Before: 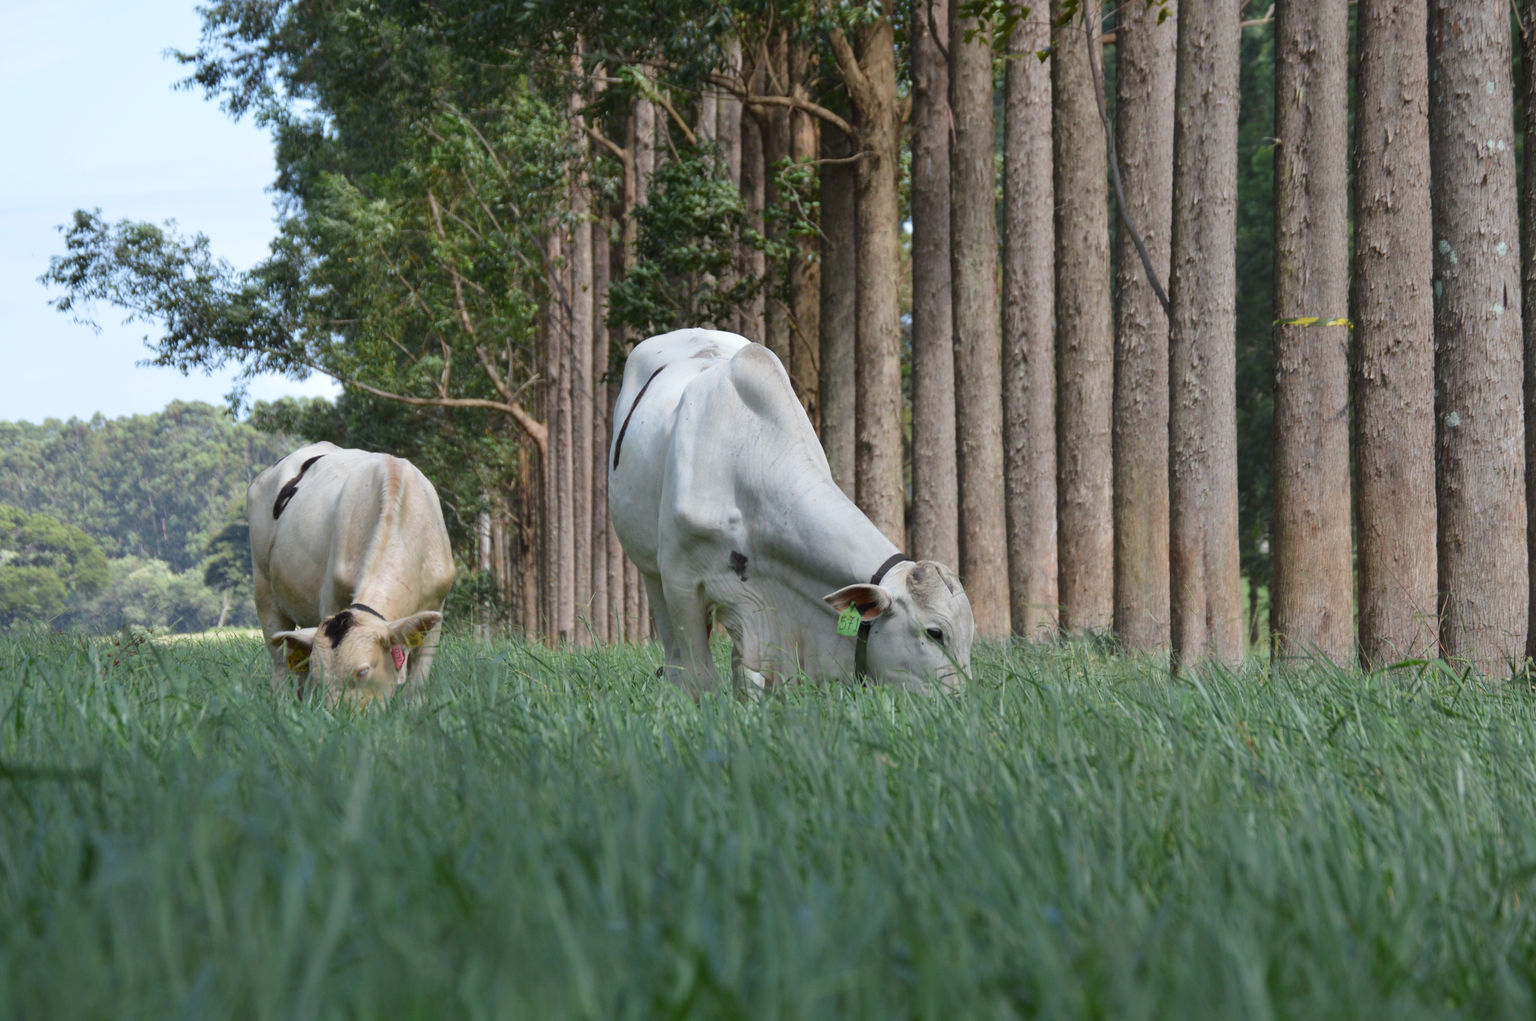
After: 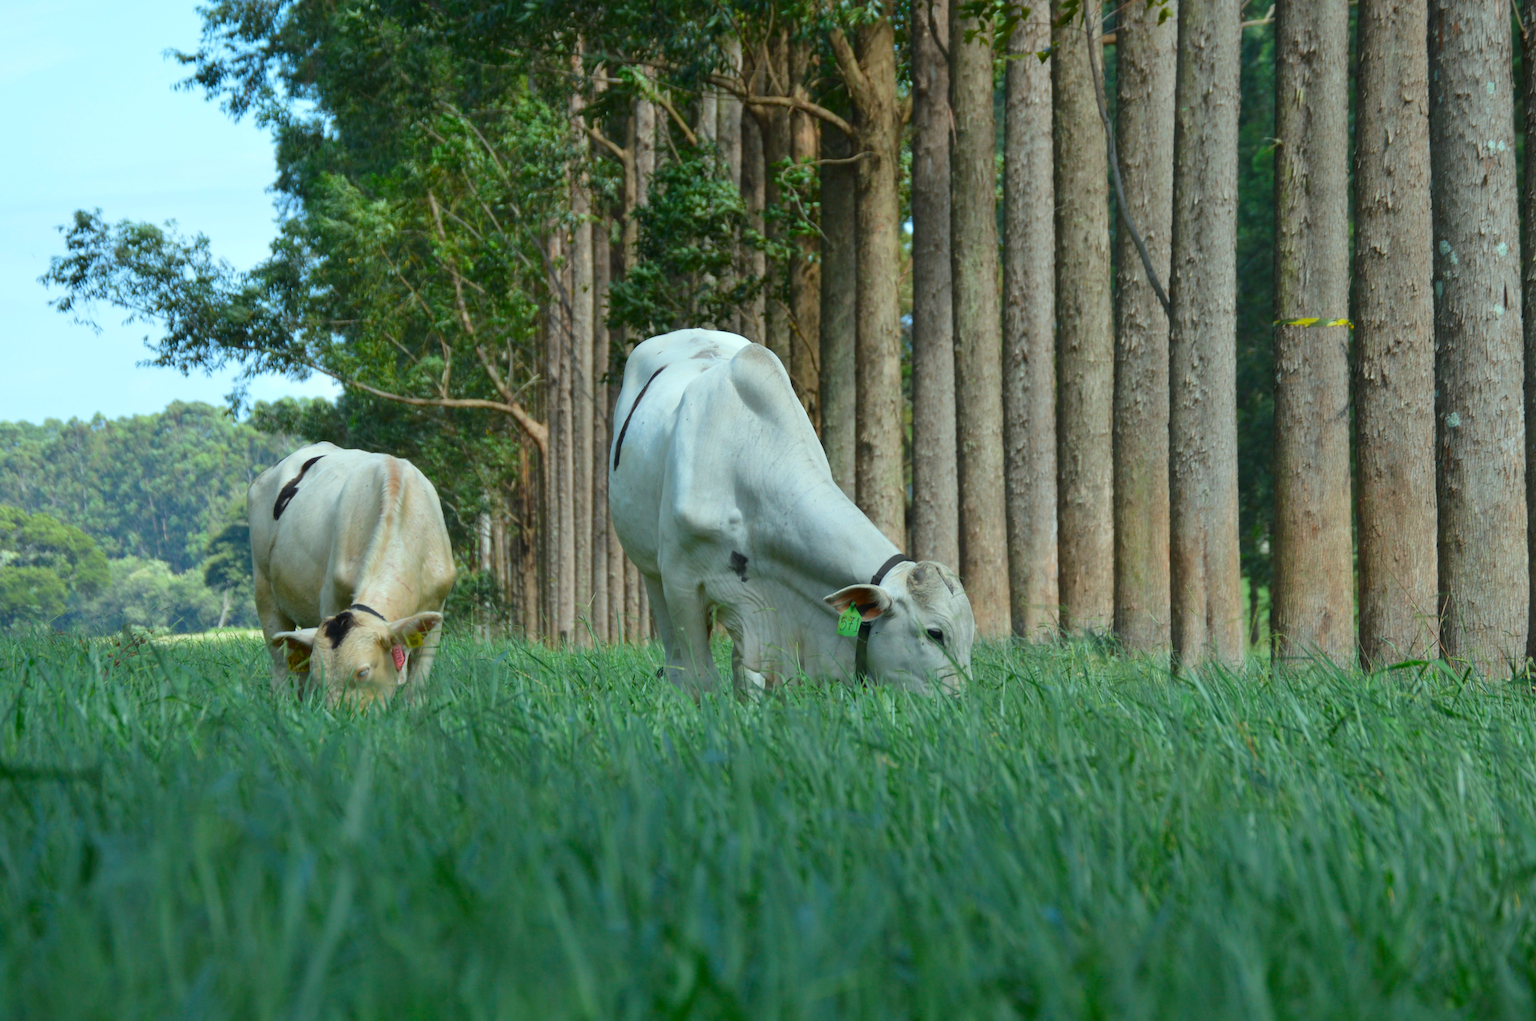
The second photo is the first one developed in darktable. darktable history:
color correction: highlights a* -7.65, highlights b* 1.07, shadows a* -2.8, saturation 1.37
